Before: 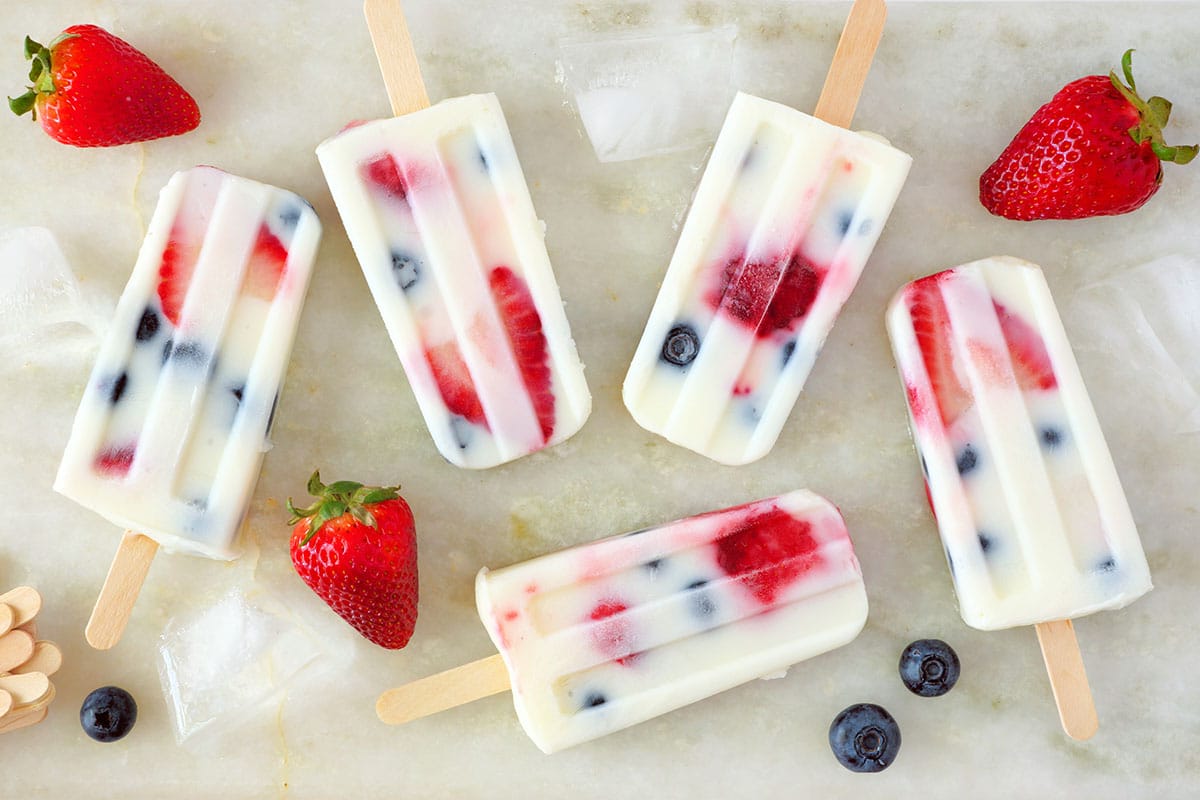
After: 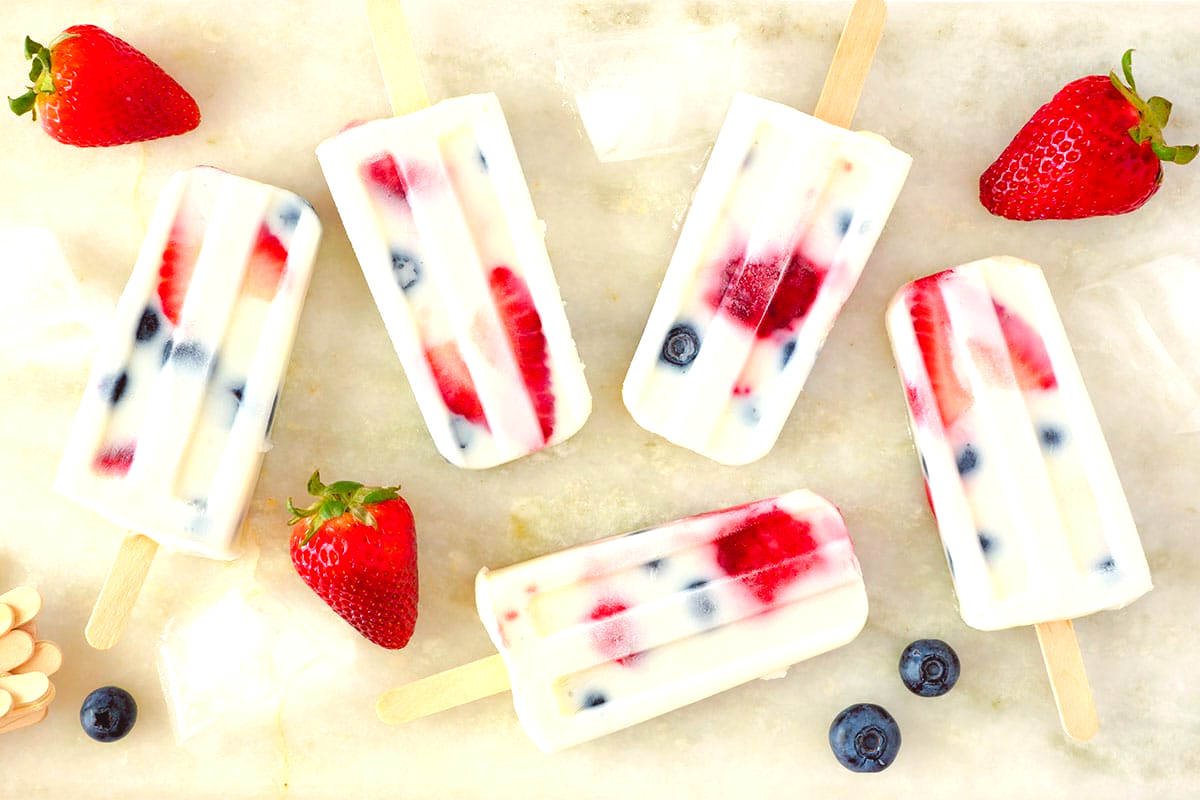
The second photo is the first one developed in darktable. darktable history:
color balance rgb: shadows lift › chroma 2%, shadows lift › hue 219.6°, power › hue 313.2°, highlights gain › chroma 3%, highlights gain › hue 75.6°, global offset › luminance 0.5%, perceptual saturation grading › global saturation 15.33%, perceptual saturation grading › highlights -19.33%, perceptual saturation grading › shadows 20%, global vibrance 20%
exposure: black level correction 0, exposure 0.5 EV, compensate highlight preservation false
